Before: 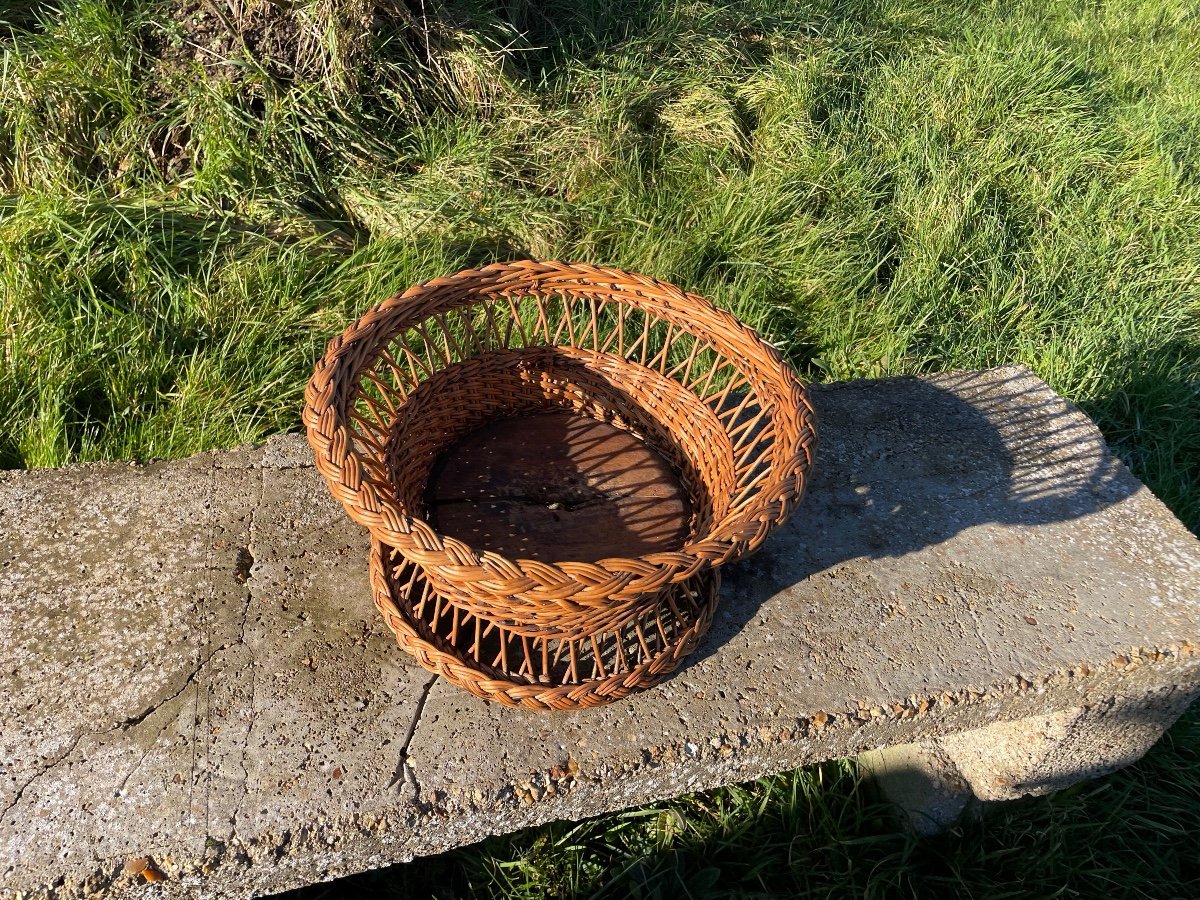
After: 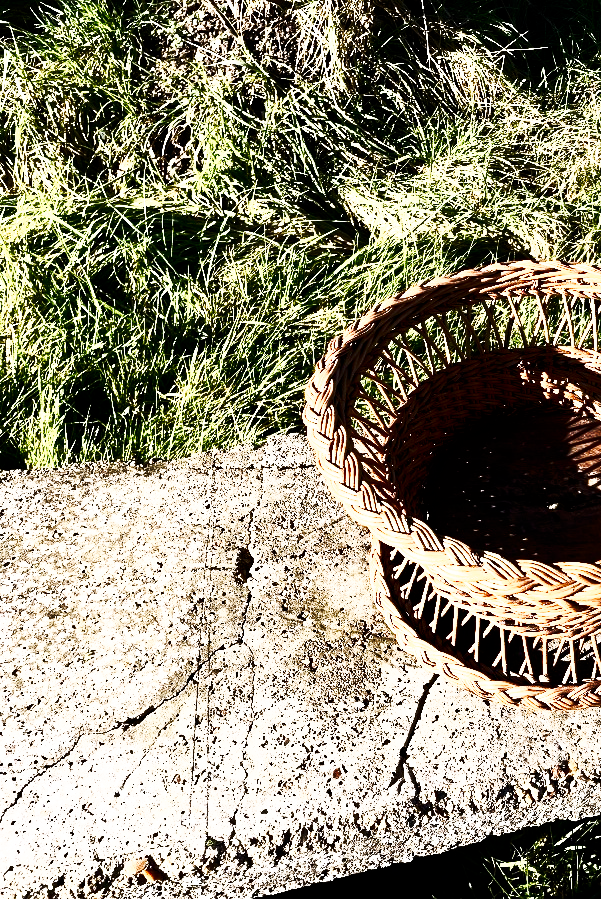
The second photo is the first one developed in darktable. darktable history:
tone curve: curves: ch0 [(0, 0) (0.003, 0.003) (0.011, 0.012) (0.025, 0.026) (0.044, 0.046) (0.069, 0.072) (0.1, 0.104) (0.136, 0.141) (0.177, 0.185) (0.224, 0.247) (0.277, 0.335) (0.335, 0.447) (0.399, 0.539) (0.468, 0.636) (0.543, 0.723) (0.623, 0.803) (0.709, 0.873) (0.801, 0.936) (0.898, 0.978) (1, 1)], preserve colors none
filmic rgb: black relative exposure -8.26 EV, white relative exposure 2.2 EV, target white luminance 99.898%, hardness 7.18, latitude 75.64%, contrast 1.322, highlights saturation mix -1.76%, shadows ↔ highlights balance 30.6%
contrast brightness saturation: contrast 0.931, brightness 0.194
crop and rotate: left 0.06%, top 0%, right 49.815%
